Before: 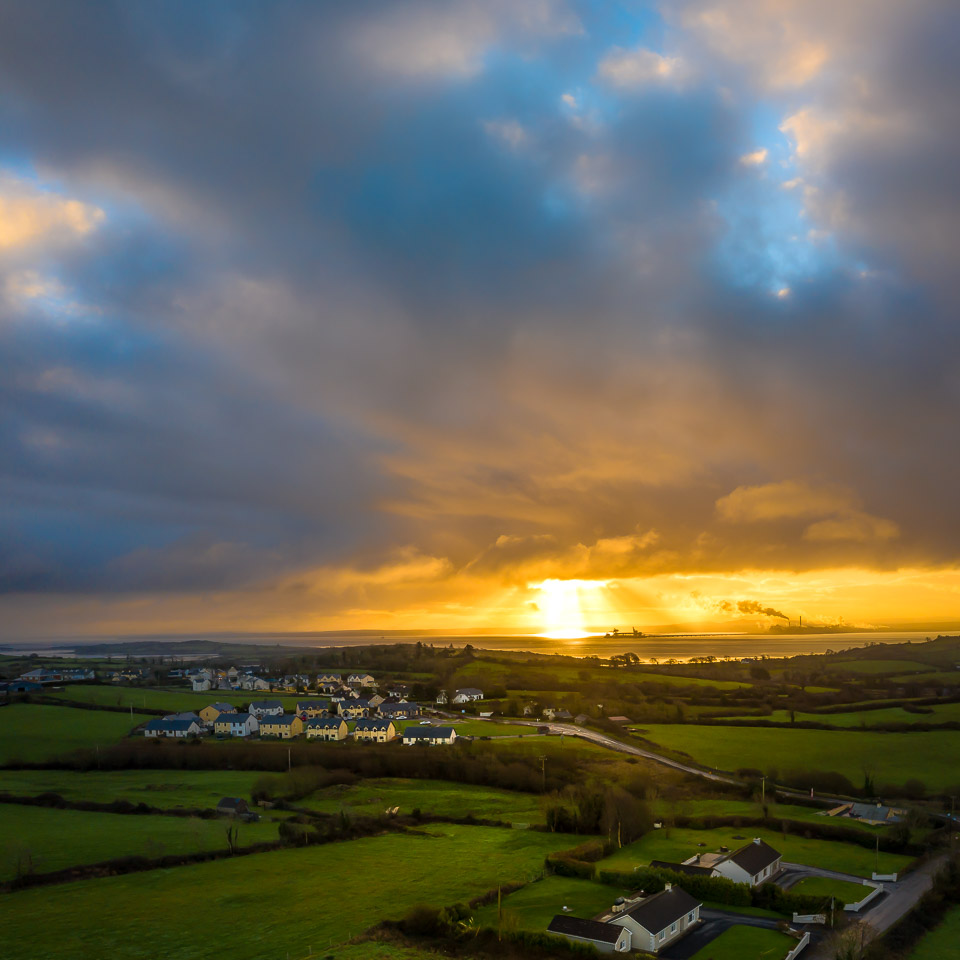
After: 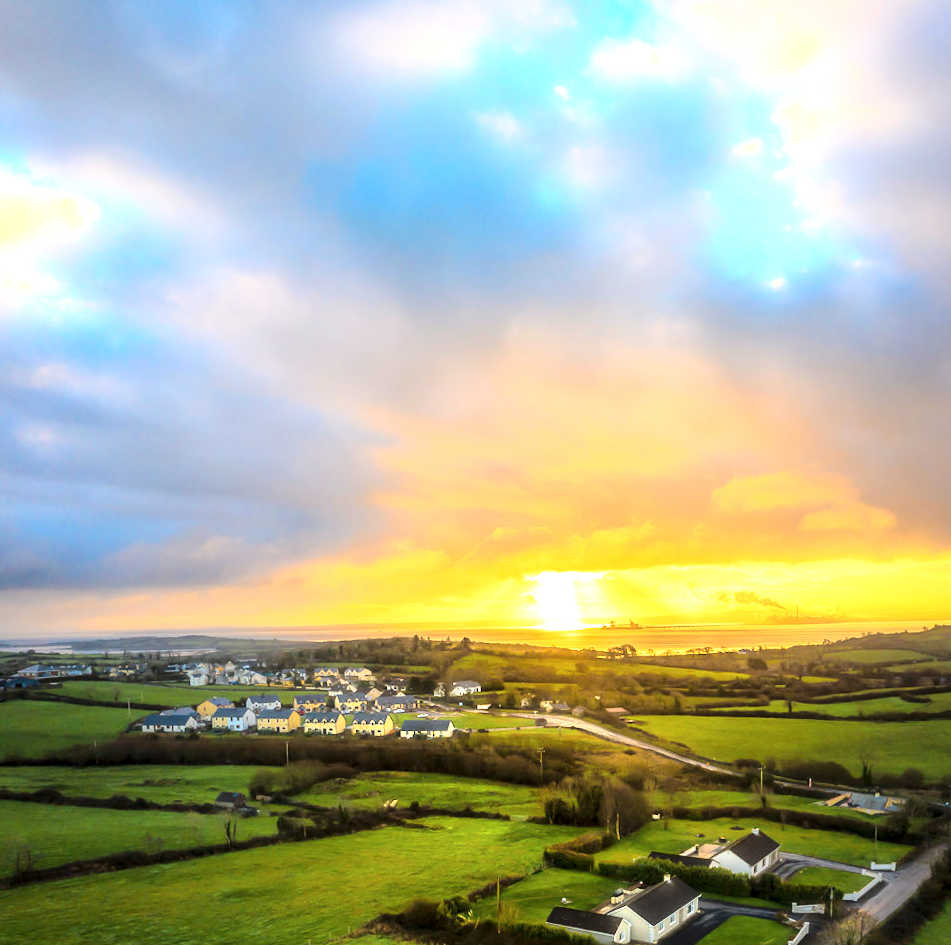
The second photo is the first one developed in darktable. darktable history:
local contrast: highlights 100%, shadows 100%, detail 120%, midtone range 0.2
exposure: exposure 1.15 EV, compensate highlight preservation false
base curve: curves: ch0 [(0, 0) (0.028, 0.03) (0.121, 0.232) (0.46, 0.748) (0.859, 0.968) (1, 1)]
haze removal: strength -0.1, adaptive false
rotate and perspective: rotation -0.45°, automatic cropping original format, crop left 0.008, crop right 0.992, crop top 0.012, crop bottom 0.988
